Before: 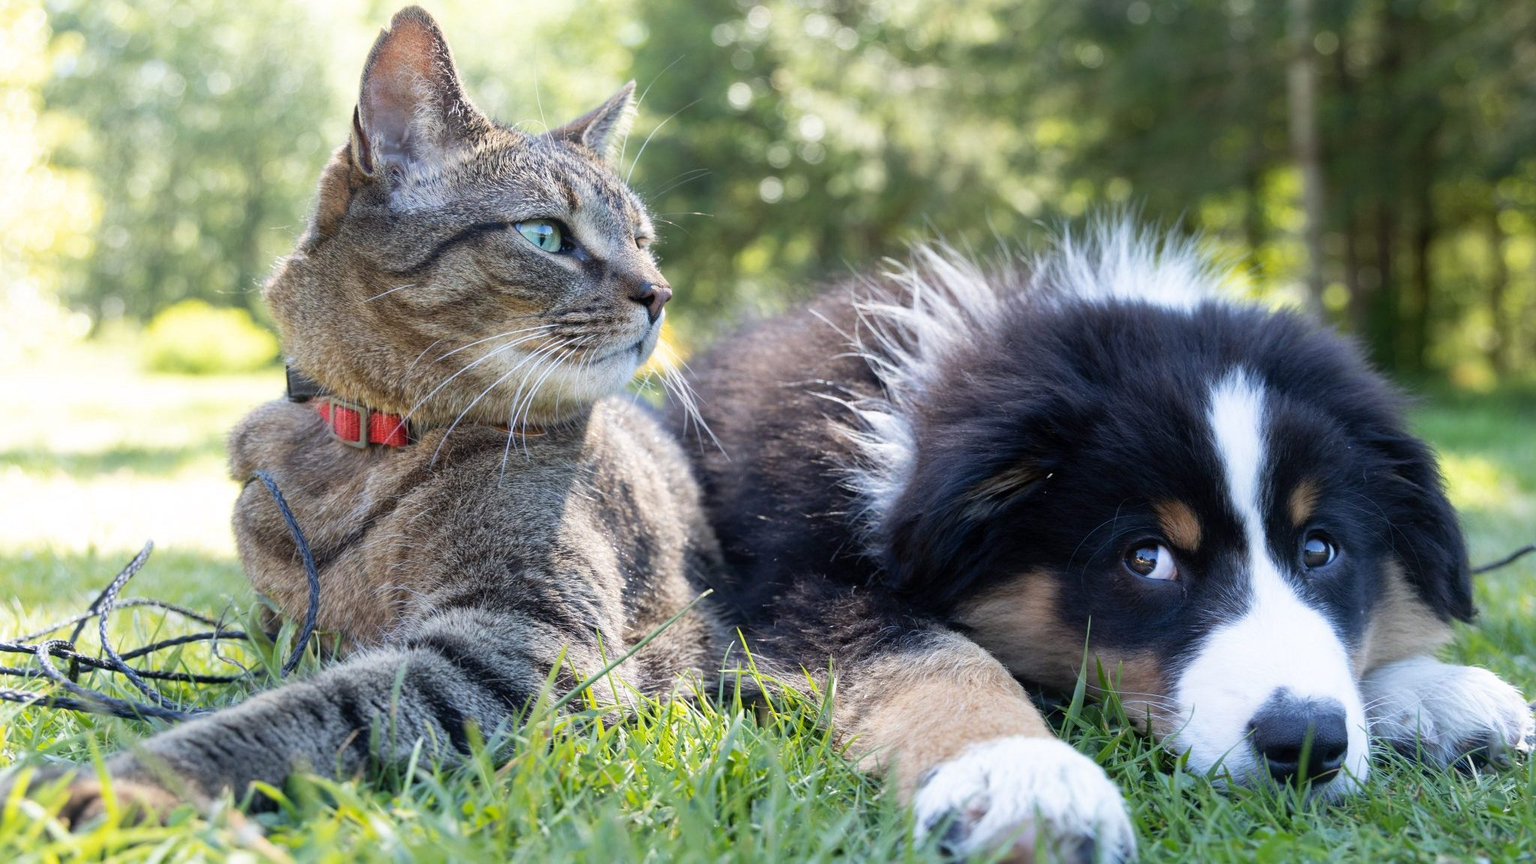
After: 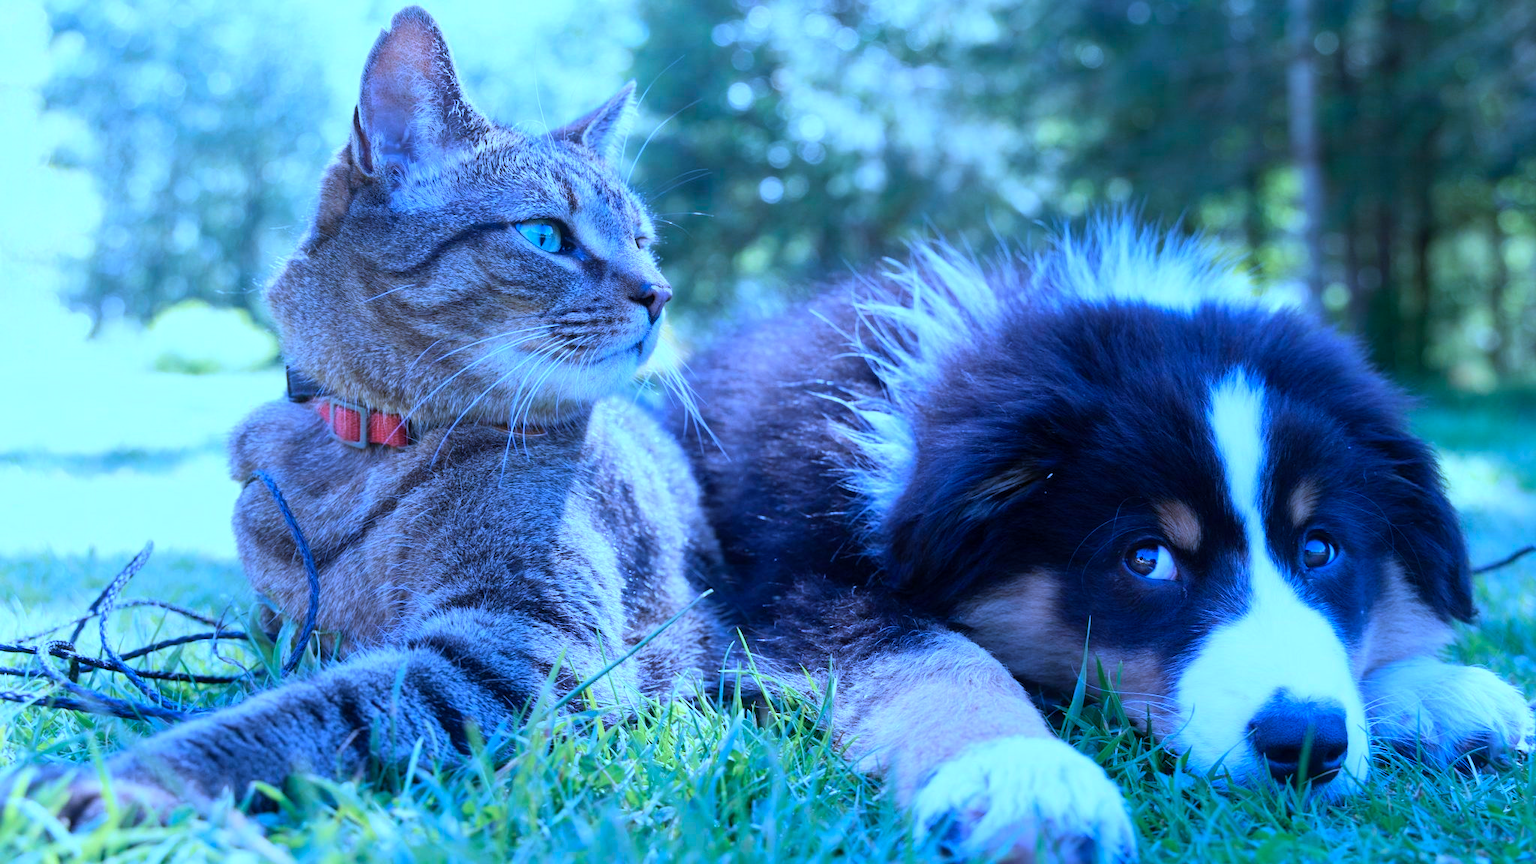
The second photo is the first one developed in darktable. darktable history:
color calibration: illuminant custom, x 0.459, y 0.428, temperature 2609.41 K
